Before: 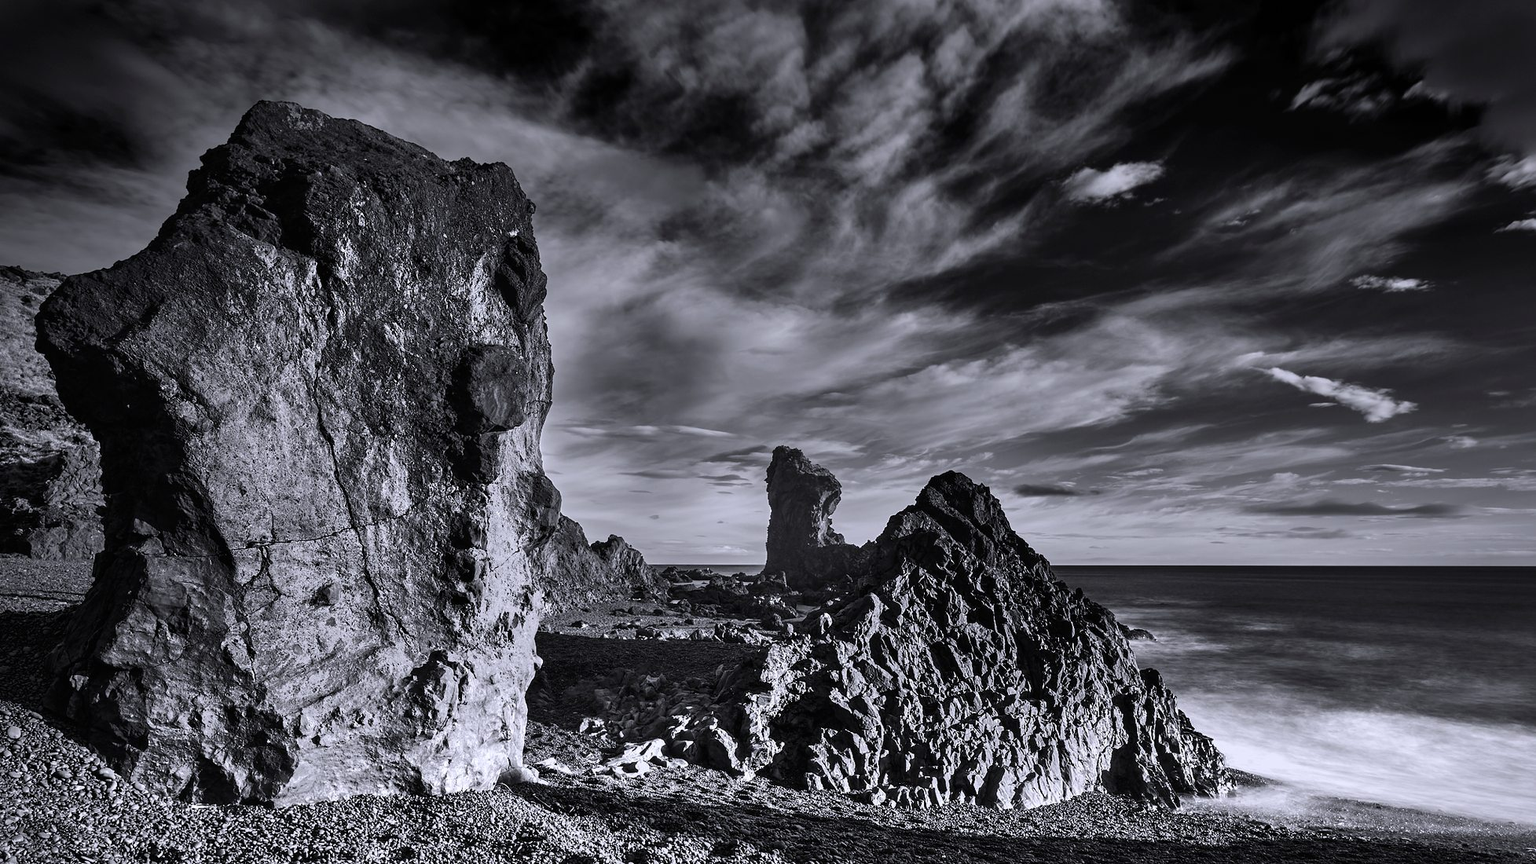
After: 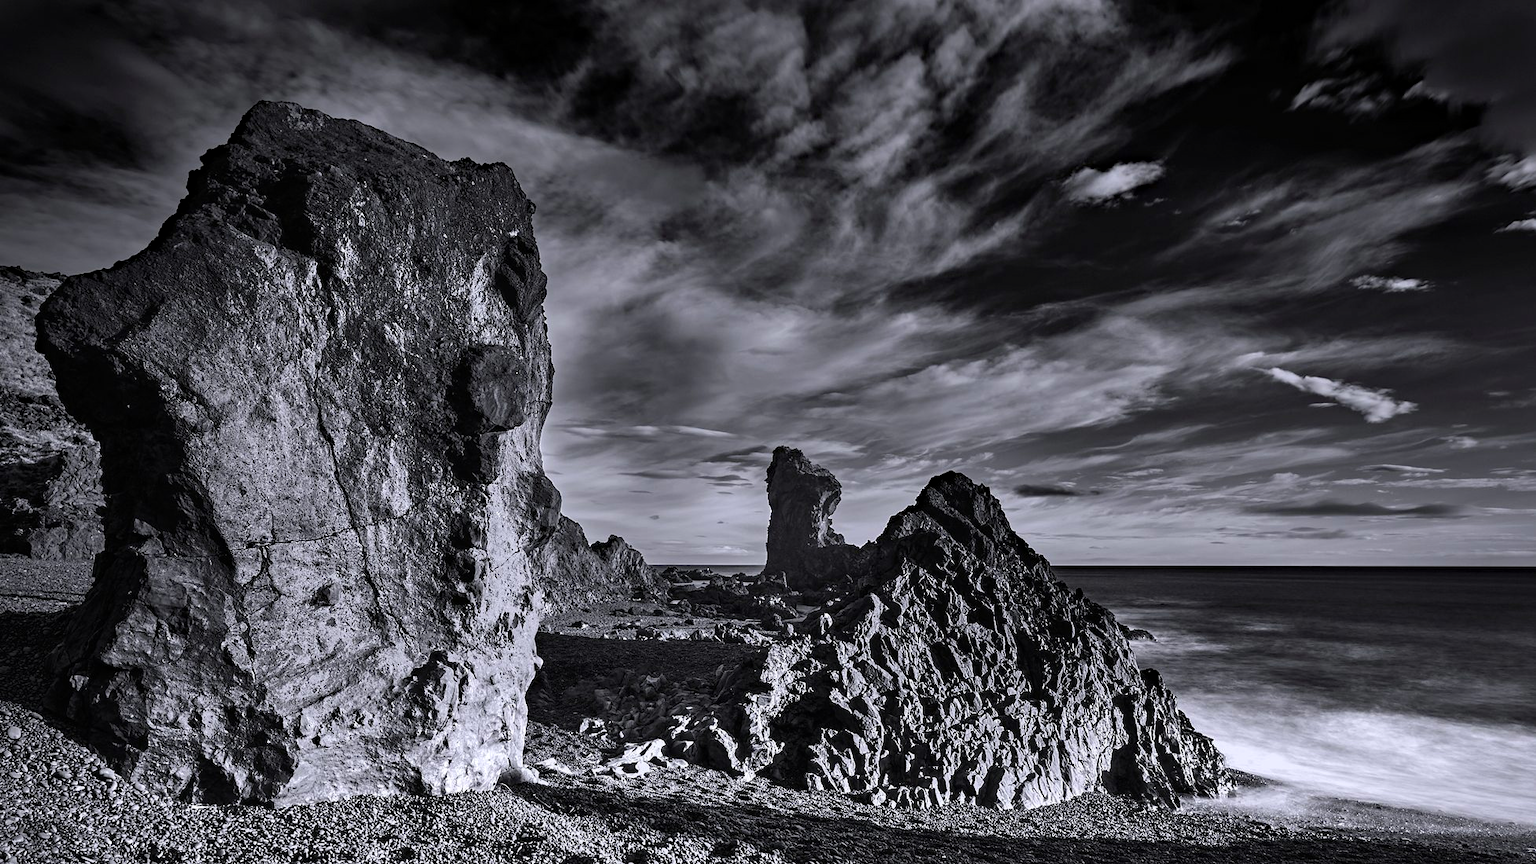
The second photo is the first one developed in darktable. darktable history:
haze removal: strength 0.24, distance 0.244, compatibility mode true, adaptive false
